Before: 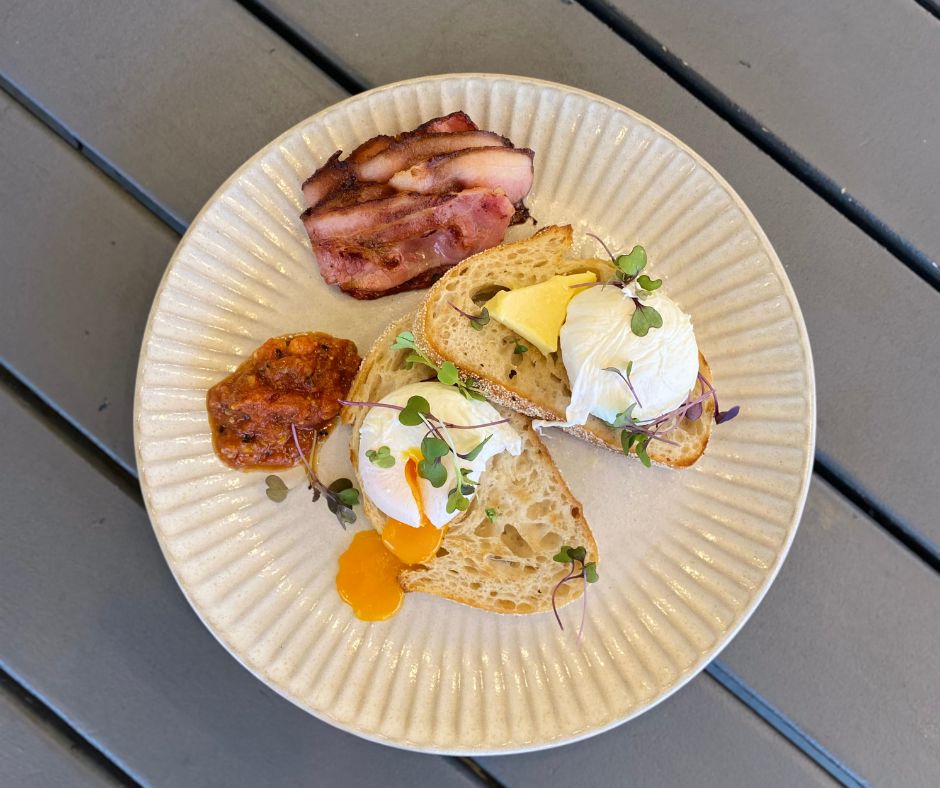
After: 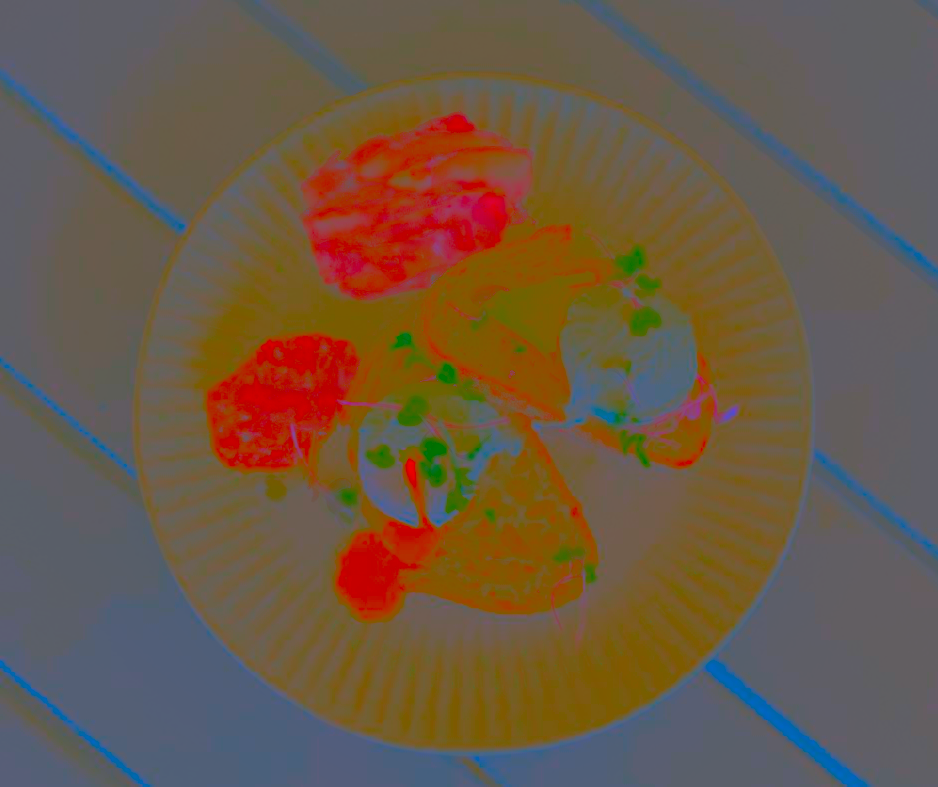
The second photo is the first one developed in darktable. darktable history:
color correction: highlights a* 0.405, highlights b* 2.71, shadows a* -1.42, shadows b* -4.72
contrast equalizer: y [[0.6 ×6], [0.55 ×6], [0 ×6], [0 ×6], [0 ×6]]
crop: left 0.155%
contrast brightness saturation: contrast -0.97, brightness -0.16, saturation 0.74
